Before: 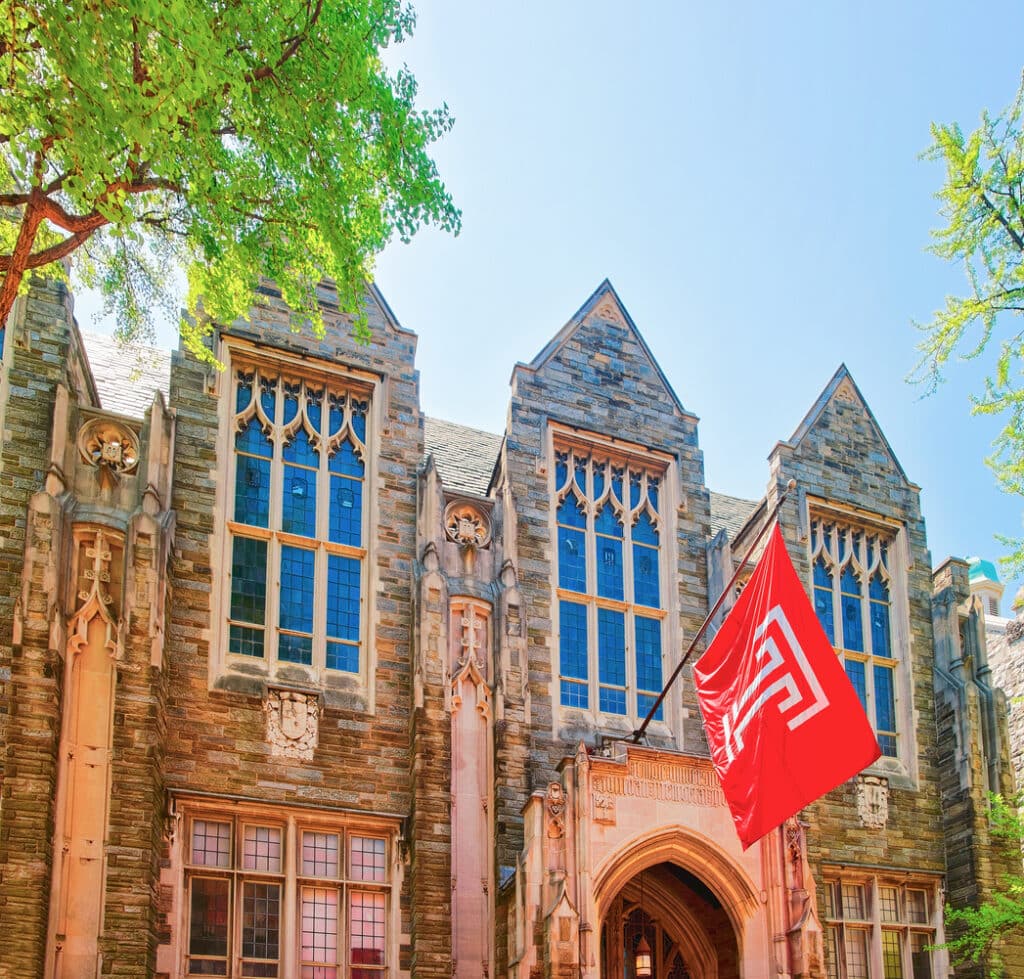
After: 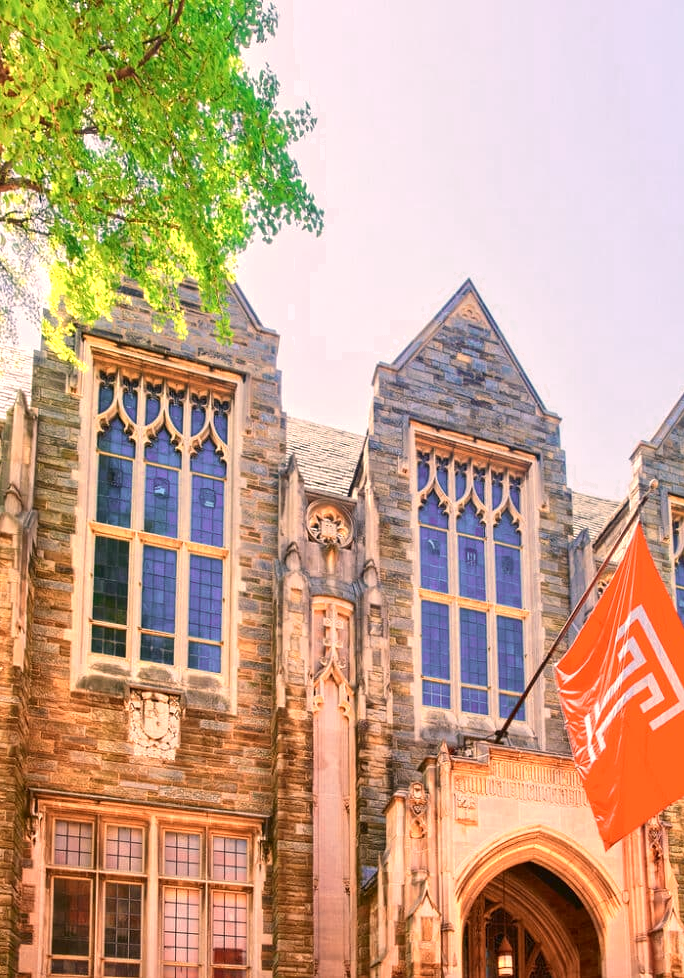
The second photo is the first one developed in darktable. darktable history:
crop and rotate: left 13.56%, right 19.586%
color zones: curves: ch0 [(0.018, 0.548) (0.224, 0.64) (0.425, 0.447) (0.675, 0.575) (0.732, 0.579)]; ch1 [(0.066, 0.487) (0.25, 0.5) (0.404, 0.43) (0.75, 0.421) (0.956, 0.421)]; ch2 [(0.044, 0.561) (0.215, 0.465) (0.399, 0.544) (0.465, 0.548) (0.614, 0.447) (0.724, 0.43) (0.882, 0.623) (0.956, 0.632)]
color calibration: illuminant custom, x 0.389, y 0.387, temperature 3831.55 K
color correction: highlights a* 18.37, highlights b* 35.76, shadows a* 1.58, shadows b* 6.59, saturation 1.01
